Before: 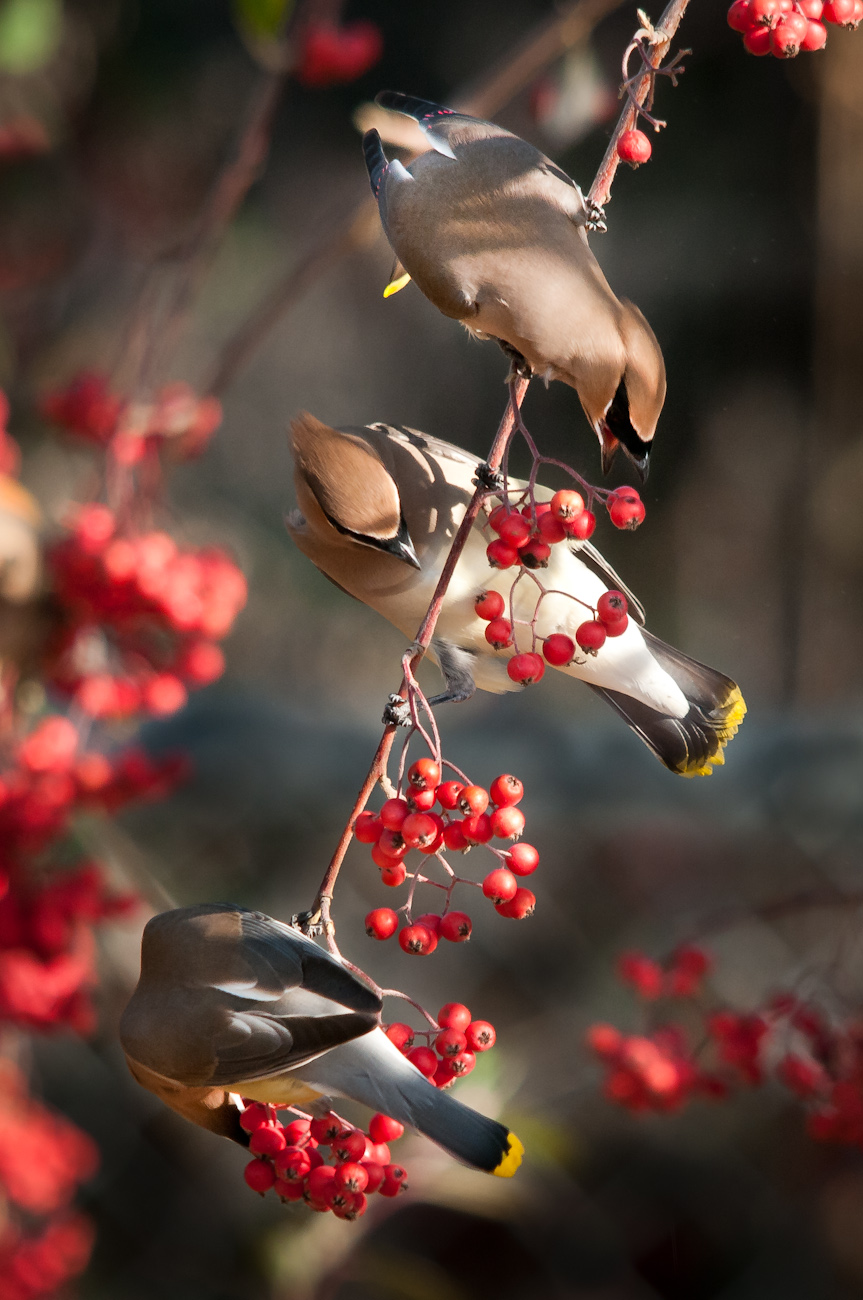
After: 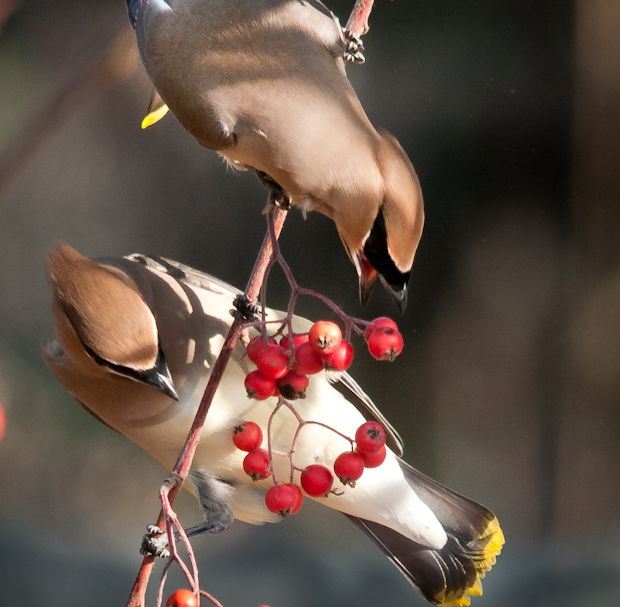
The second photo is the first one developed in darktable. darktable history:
crop and rotate: left 28.09%, top 13.01%, bottom 40.249%
